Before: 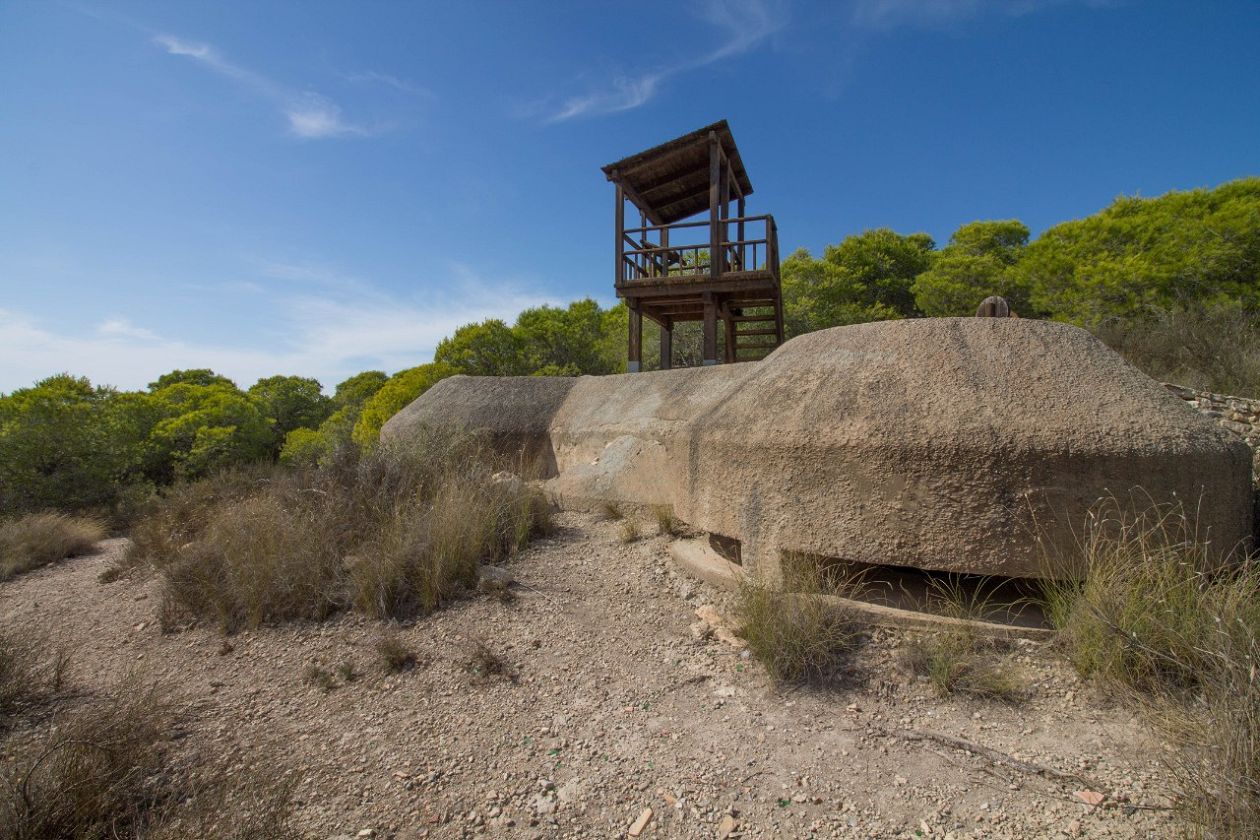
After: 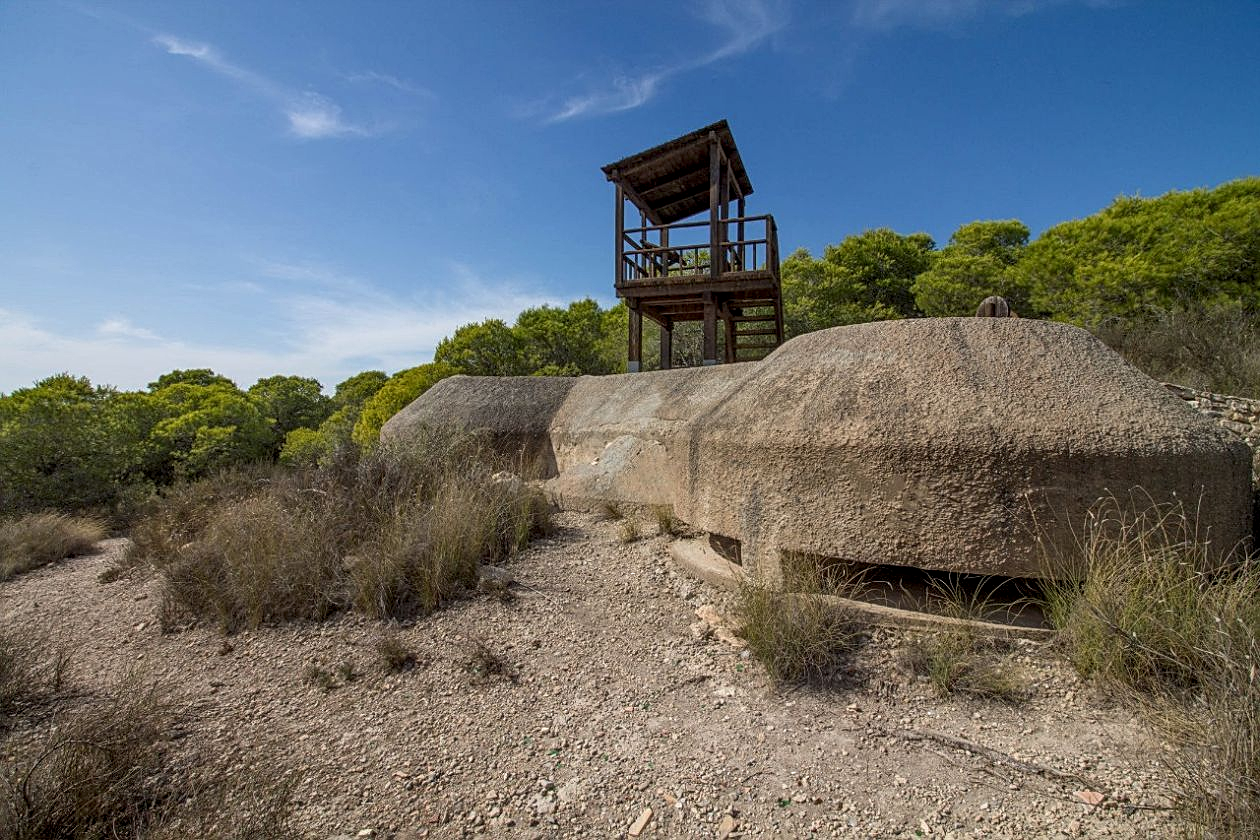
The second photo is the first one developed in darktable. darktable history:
local contrast: highlights 30%, detail 130%
sharpen: on, module defaults
